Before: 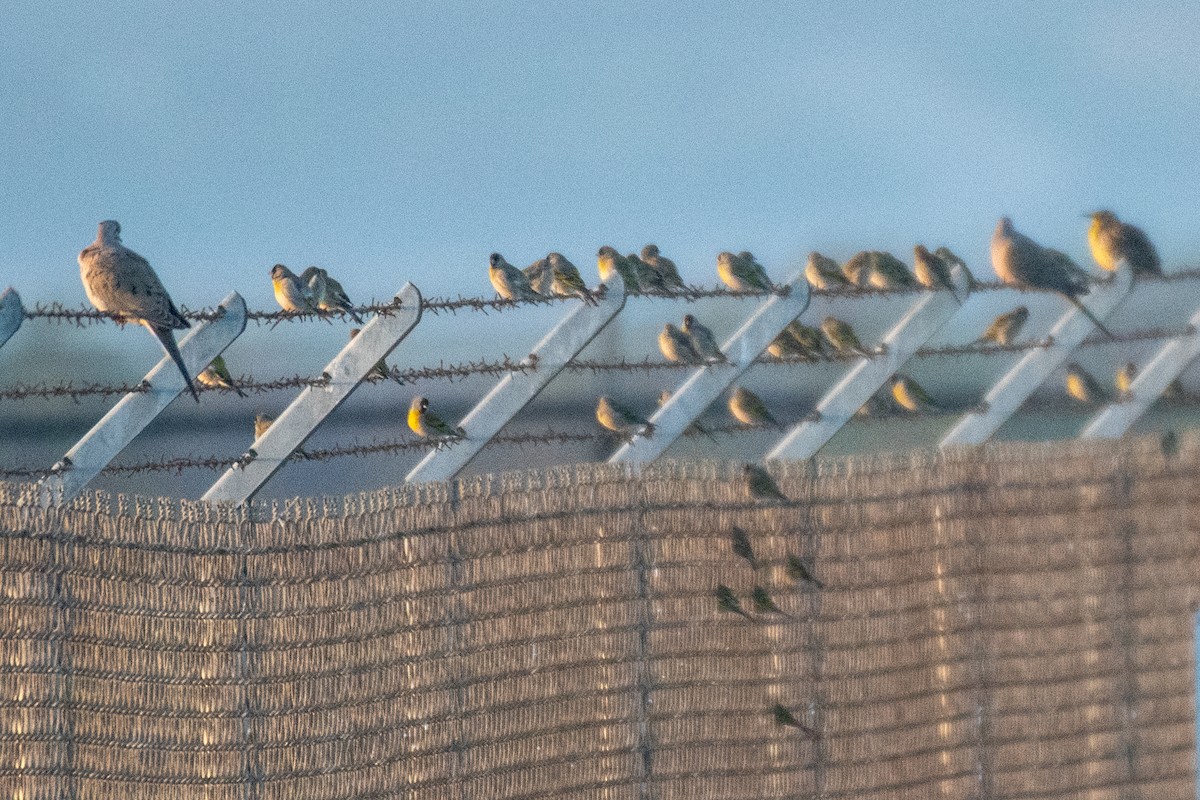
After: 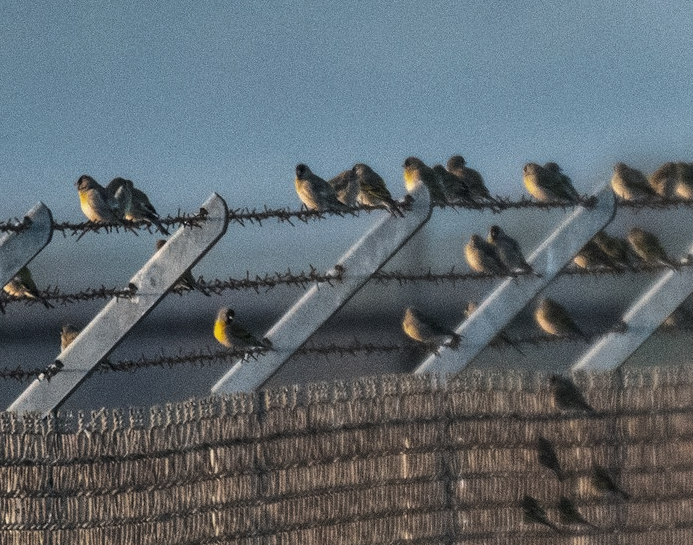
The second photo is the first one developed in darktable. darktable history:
shadows and highlights: low approximation 0.01, soften with gaussian
levels: levels [0, 0.618, 1]
tone equalizer: on, module defaults
crop: left 16.202%, top 11.208%, right 26.045%, bottom 20.557%
